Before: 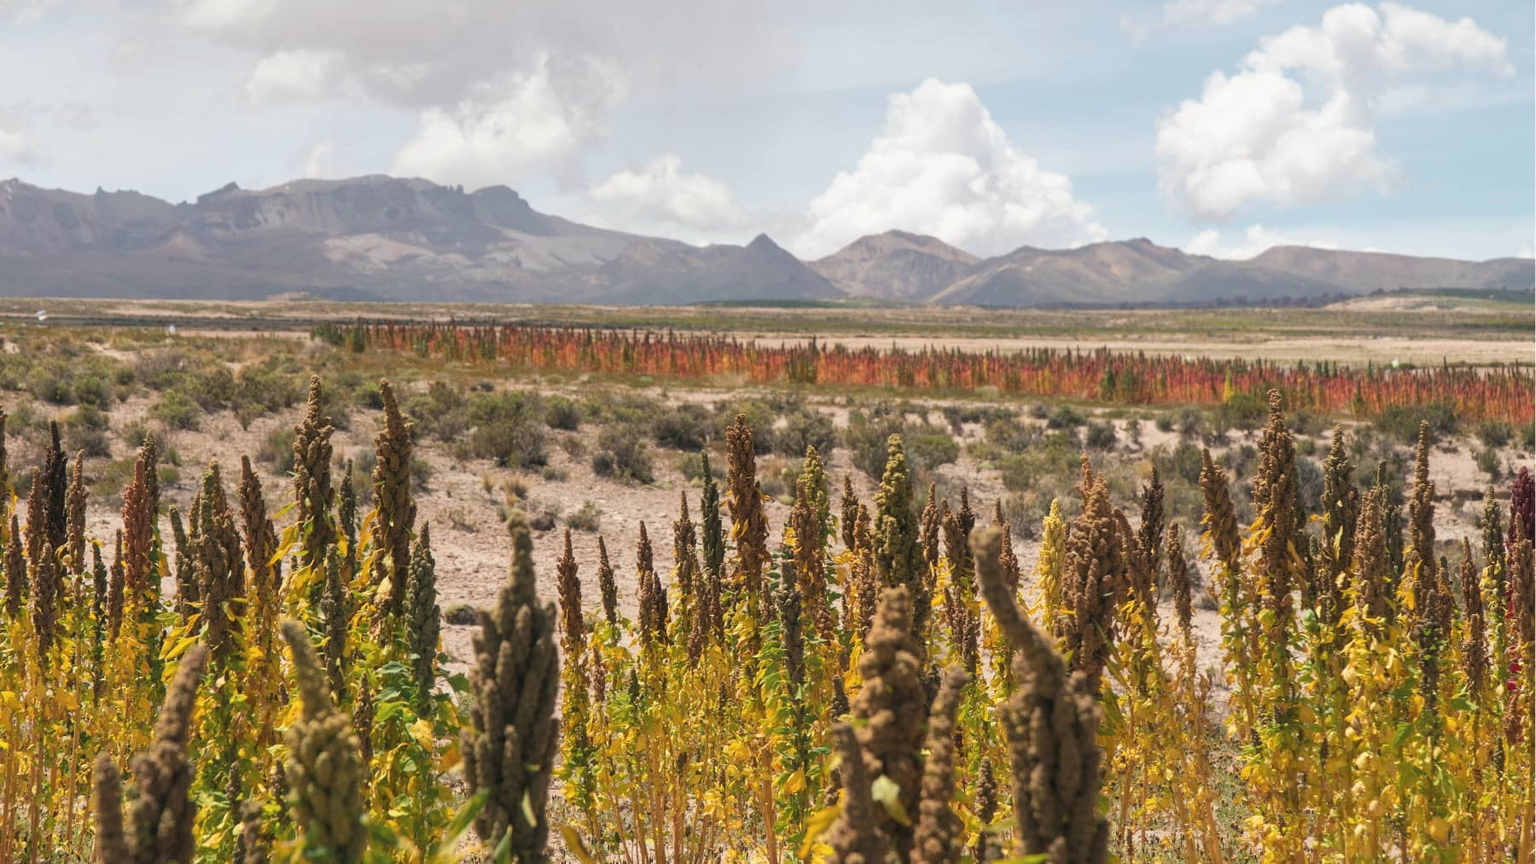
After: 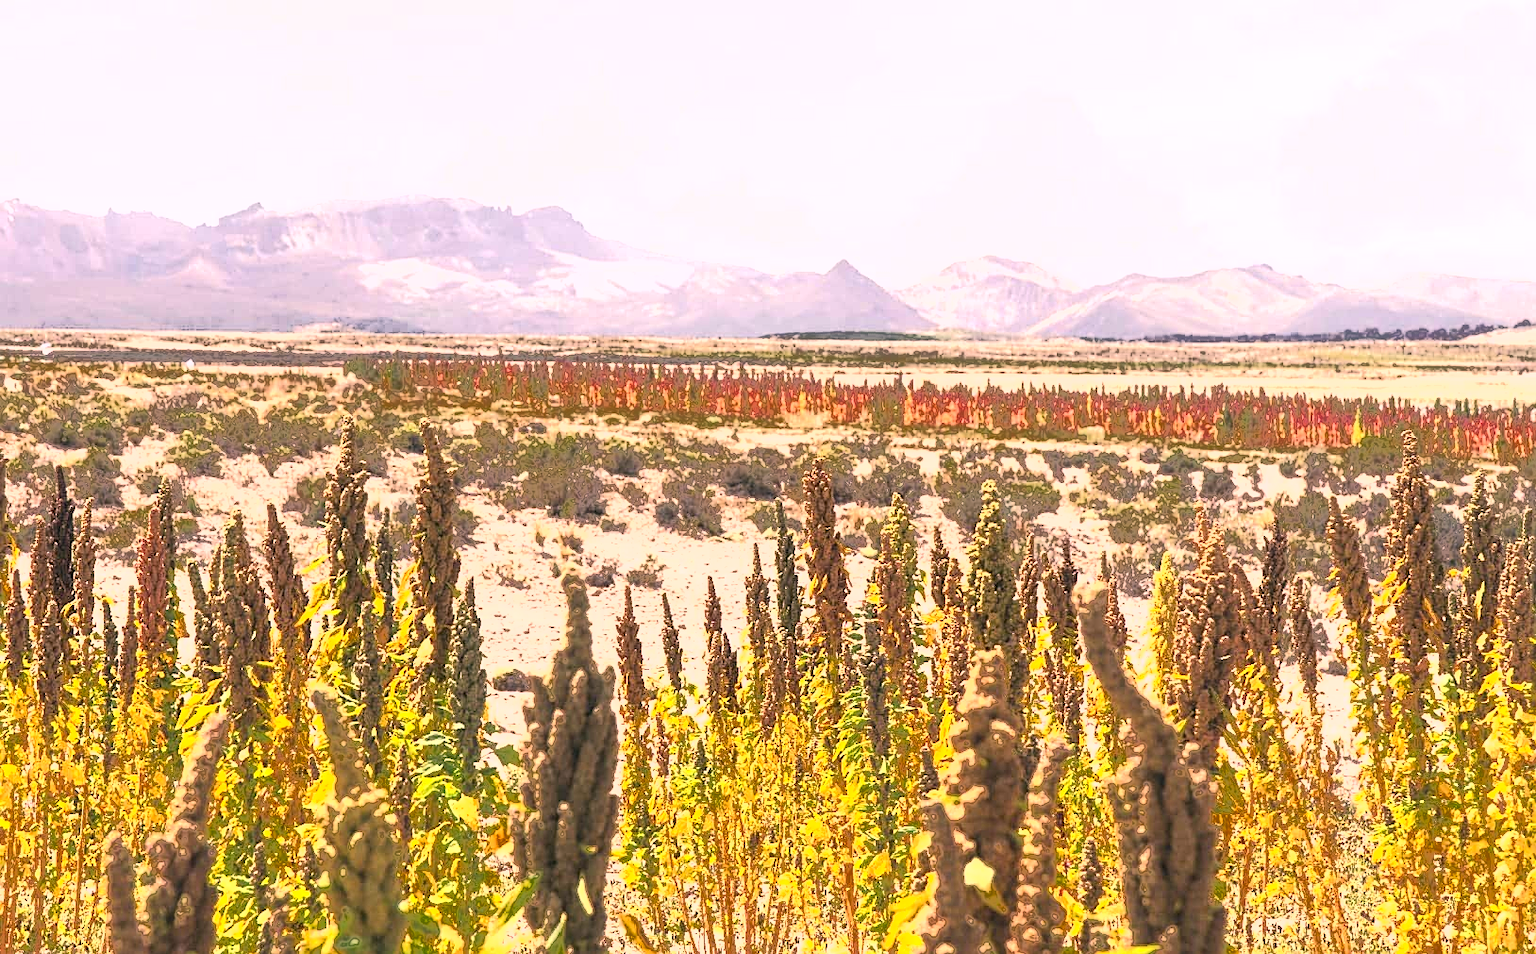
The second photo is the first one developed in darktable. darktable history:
crop: right 9.509%, bottom 0.031%
color calibration: illuminant as shot in camera, x 0.358, y 0.373, temperature 4628.91 K
fill light: exposure -0.73 EV, center 0.69, width 2.2
color correction: highlights a* 11.96, highlights b* 11.58
exposure: black level correction 0.001, exposure 1.398 EV, compensate exposure bias true, compensate highlight preservation false
sharpen: on, module defaults
